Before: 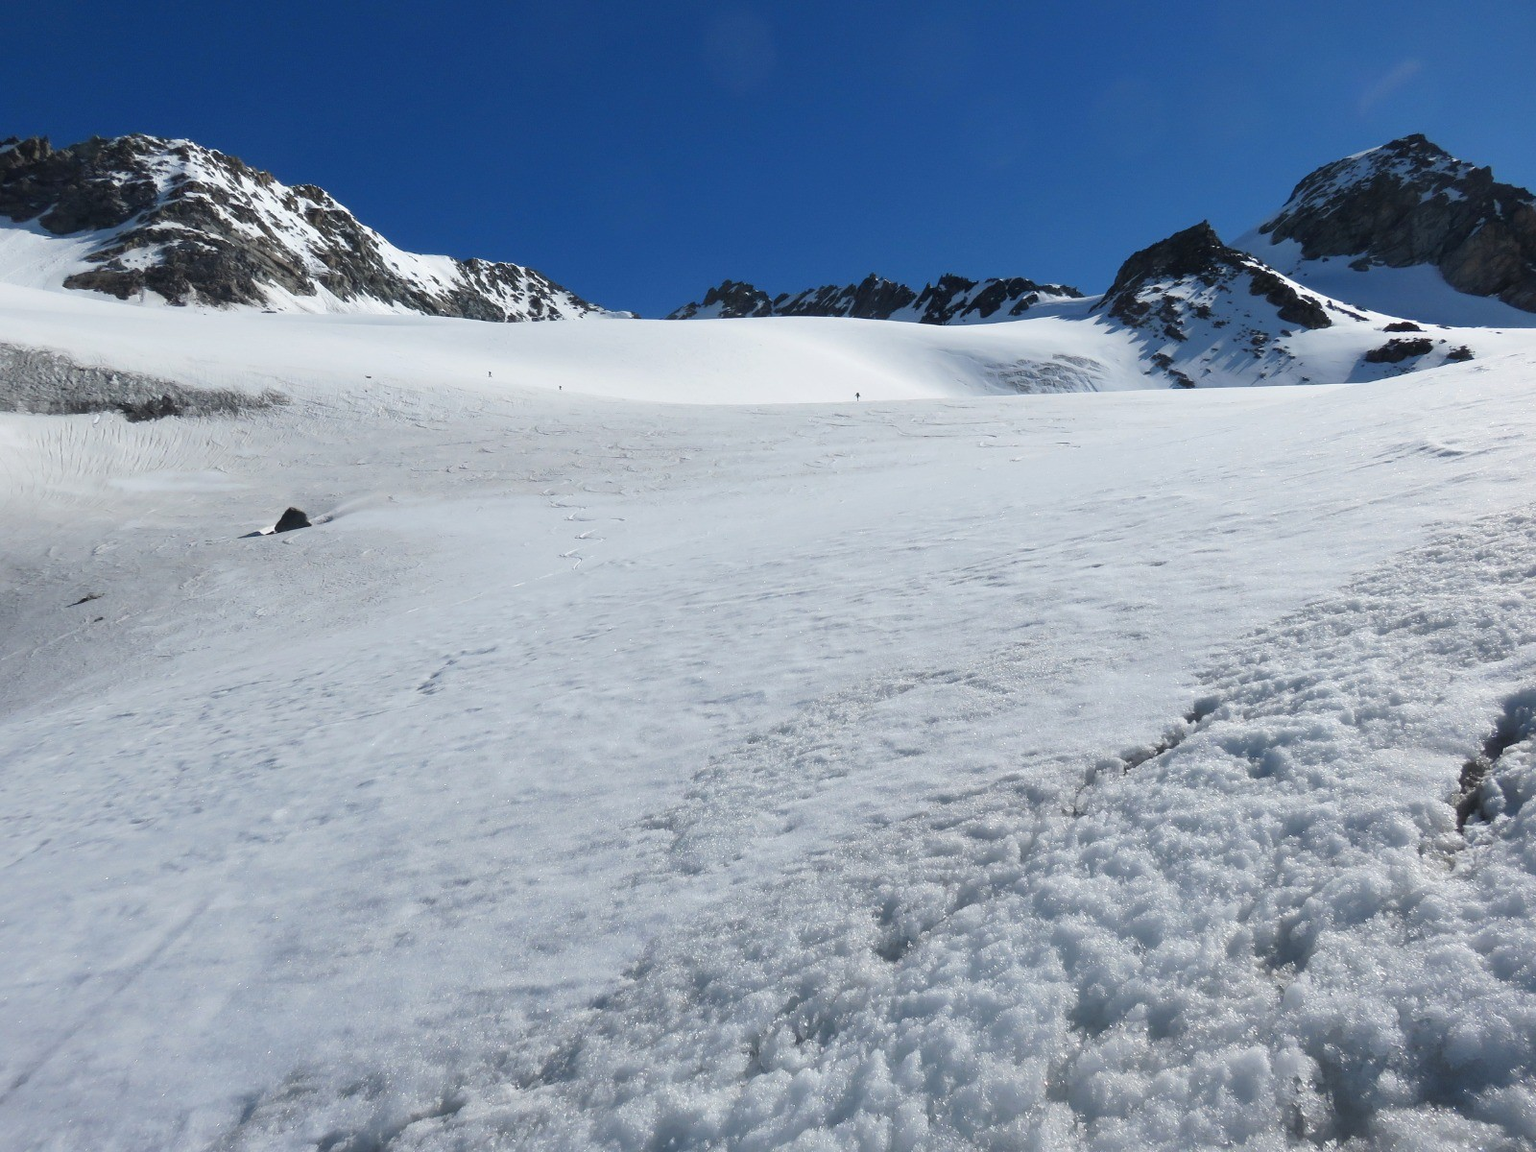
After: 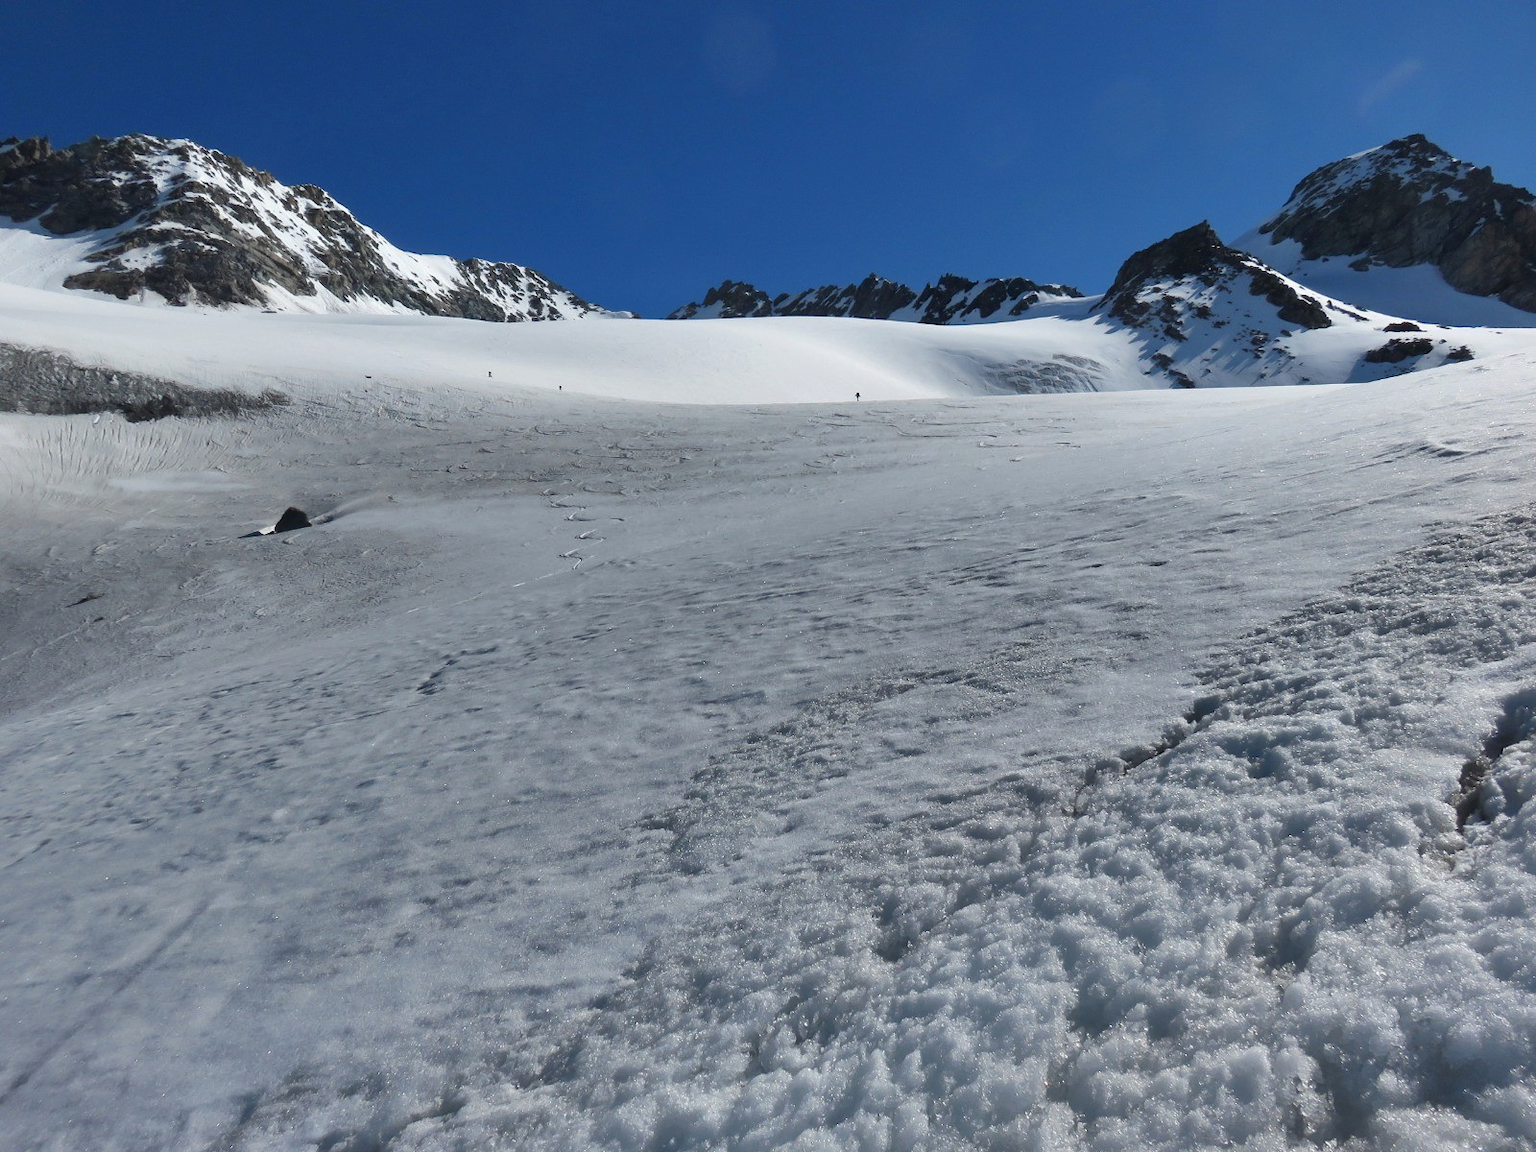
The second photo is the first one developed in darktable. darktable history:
tone equalizer: edges refinement/feathering 500, mask exposure compensation -1.57 EV, preserve details no
shadows and highlights: shadows 20.89, highlights -82.8, soften with gaussian
